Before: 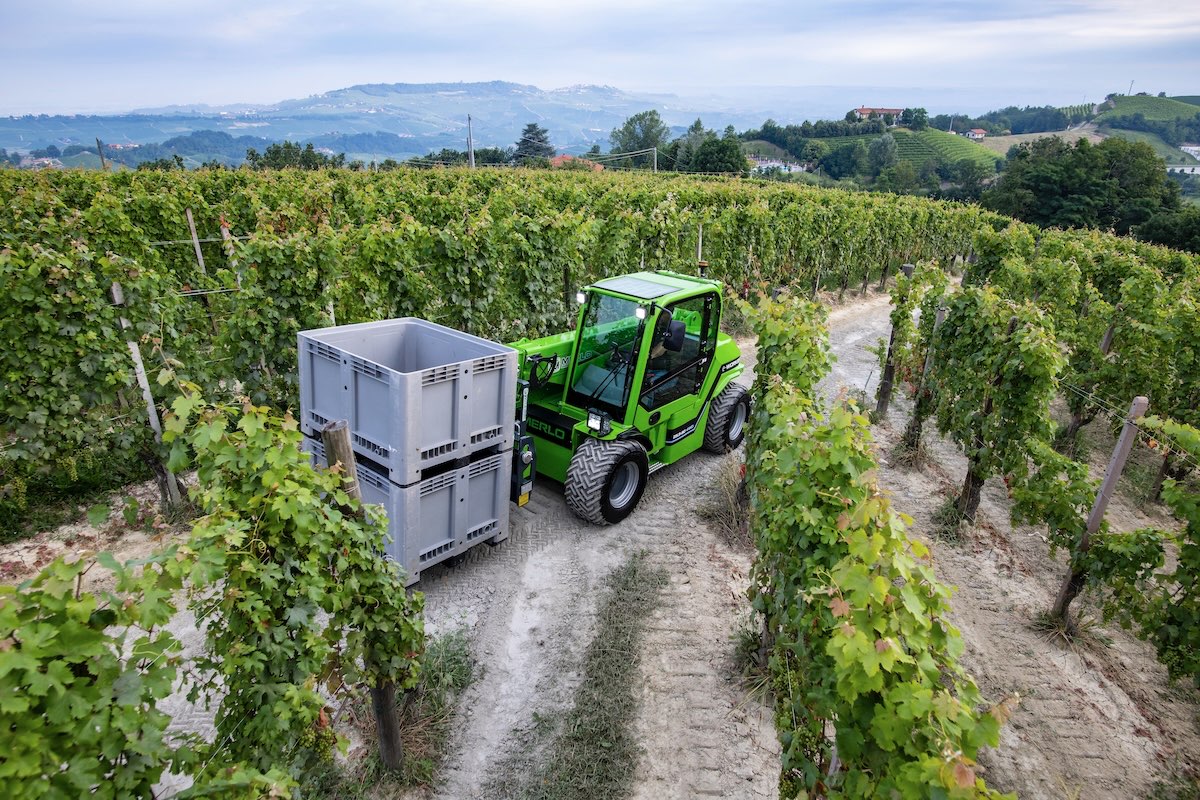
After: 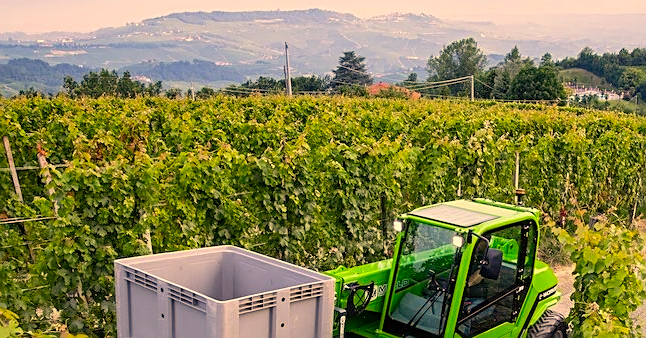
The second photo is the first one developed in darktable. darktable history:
color correction: highlights a* 15, highlights b* 31.55
crop: left 15.306%, top 9.065%, right 30.789%, bottom 48.638%
sharpen: on, module defaults
